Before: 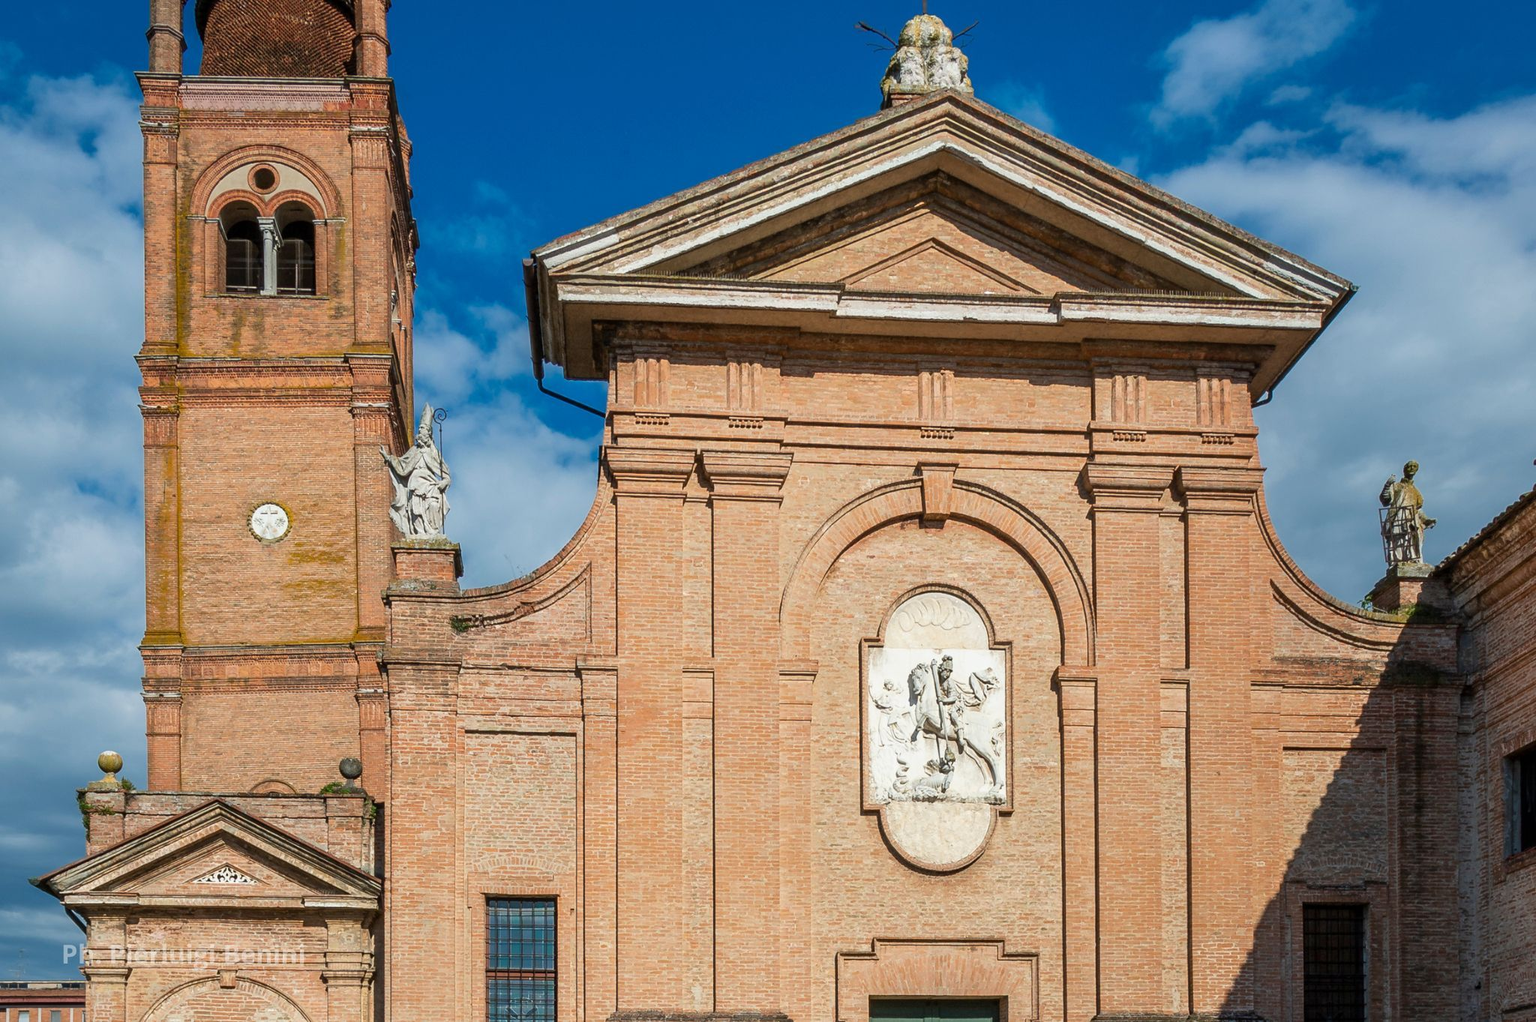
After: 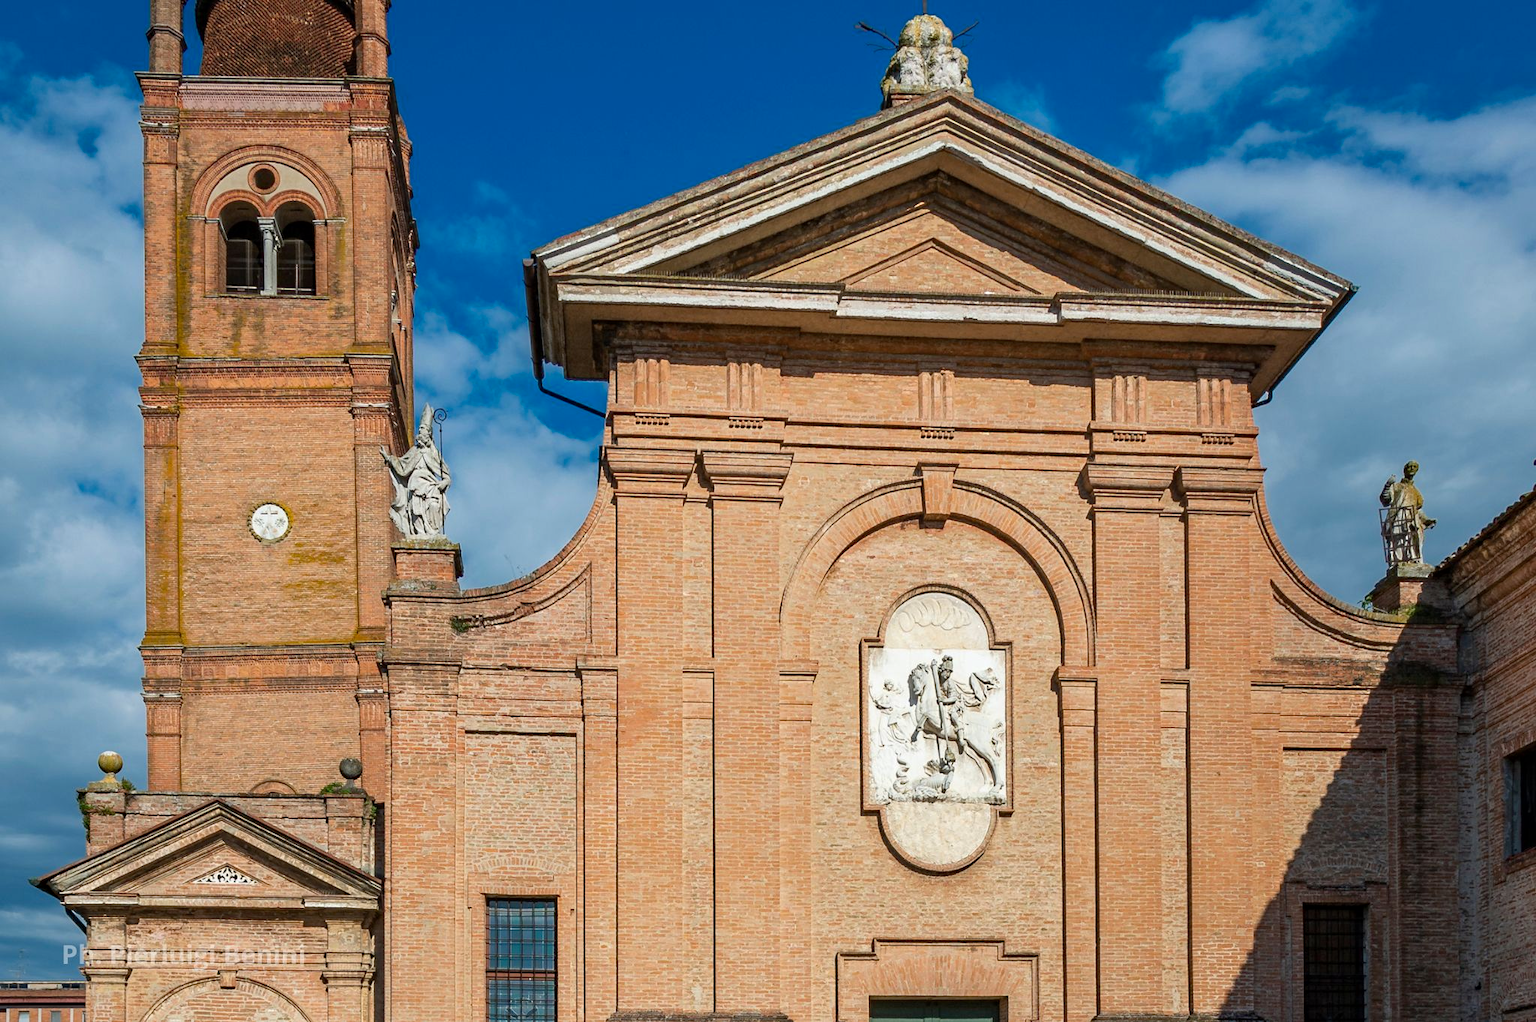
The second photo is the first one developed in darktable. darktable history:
haze removal: compatibility mode true, adaptive false
sharpen: radius 5.325, amount 0.312, threshold 26.433
